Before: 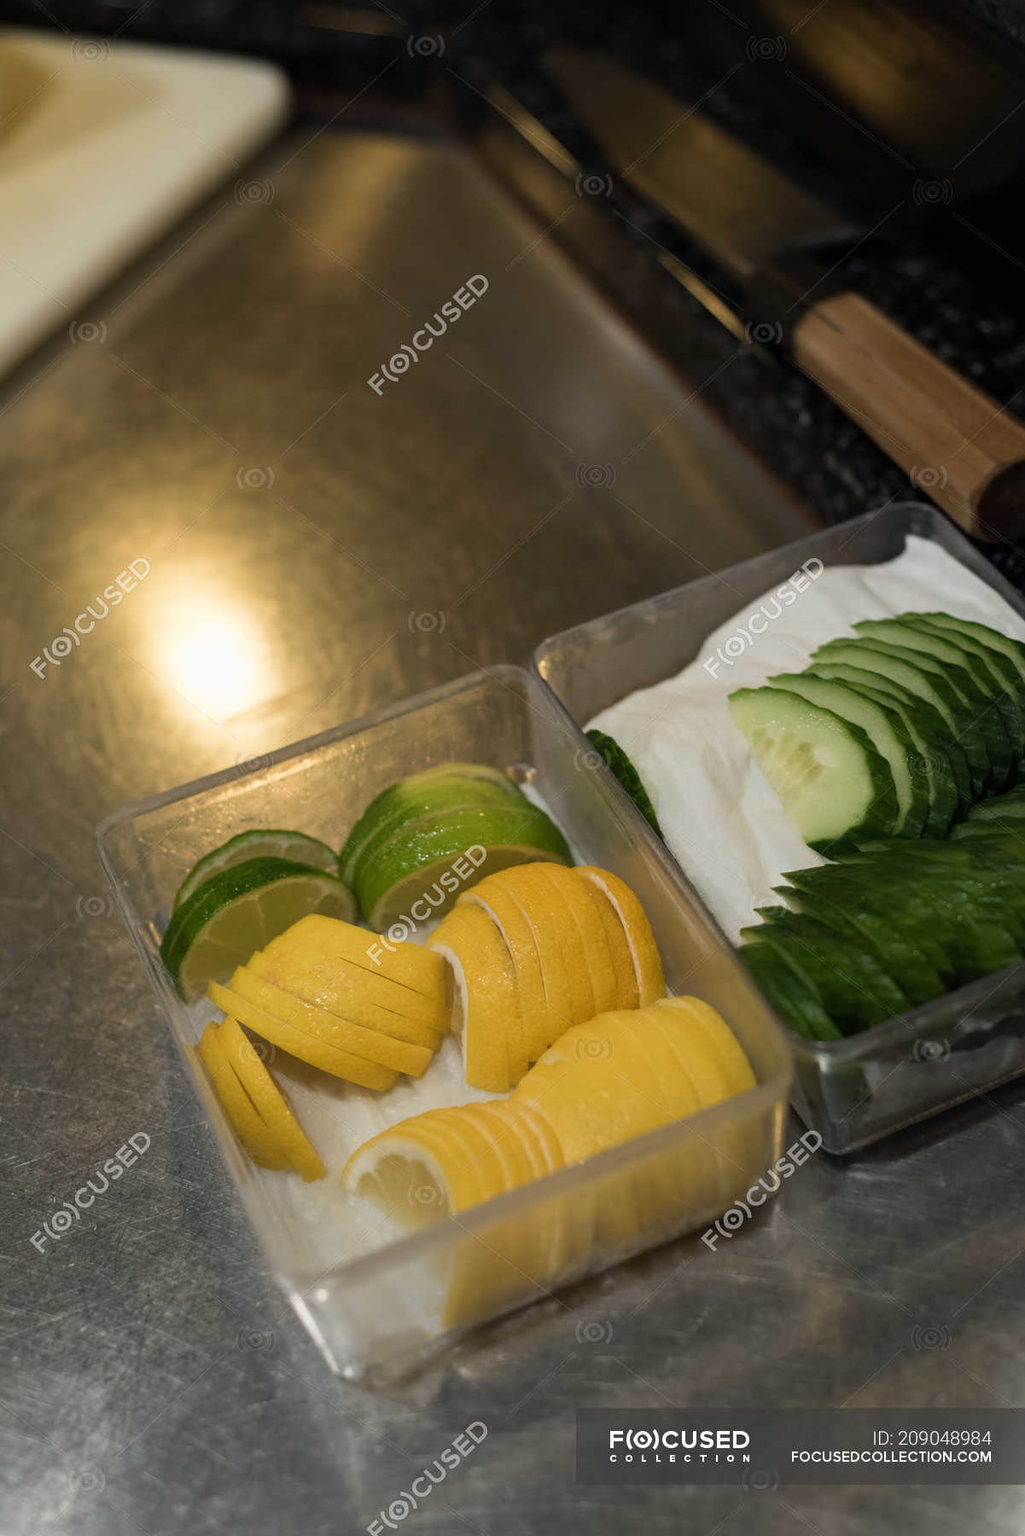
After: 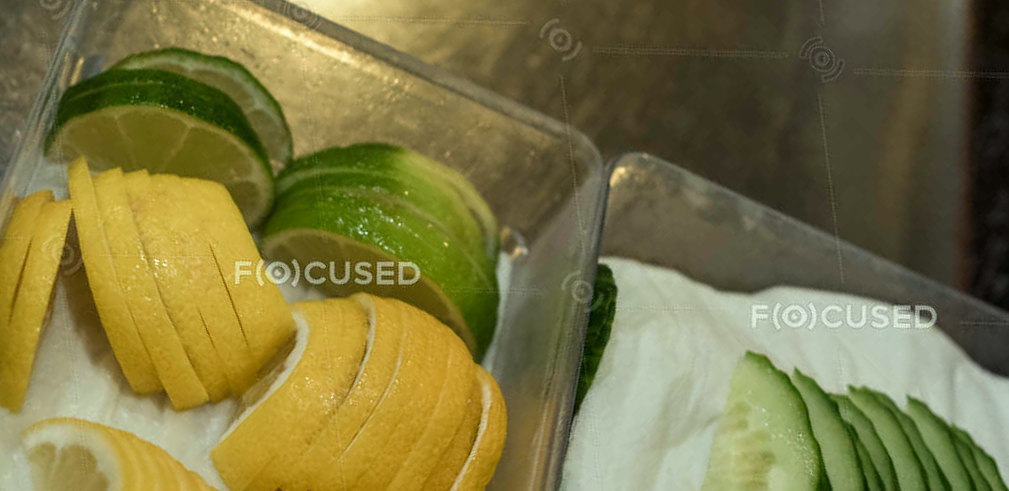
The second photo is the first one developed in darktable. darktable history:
color balance rgb: shadows lift › chroma 1.041%, shadows lift › hue 241.59°, perceptual saturation grading › global saturation -1.99%, perceptual saturation grading › highlights -7.895%, perceptual saturation grading › mid-tones 8.496%, perceptual saturation grading › shadows 3.548%
local contrast: on, module defaults
color correction: highlights a* -8.46, highlights b* 3.48
crop and rotate: angle -45.2°, top 16.052%, right 0.962%, bottom 11.677%
